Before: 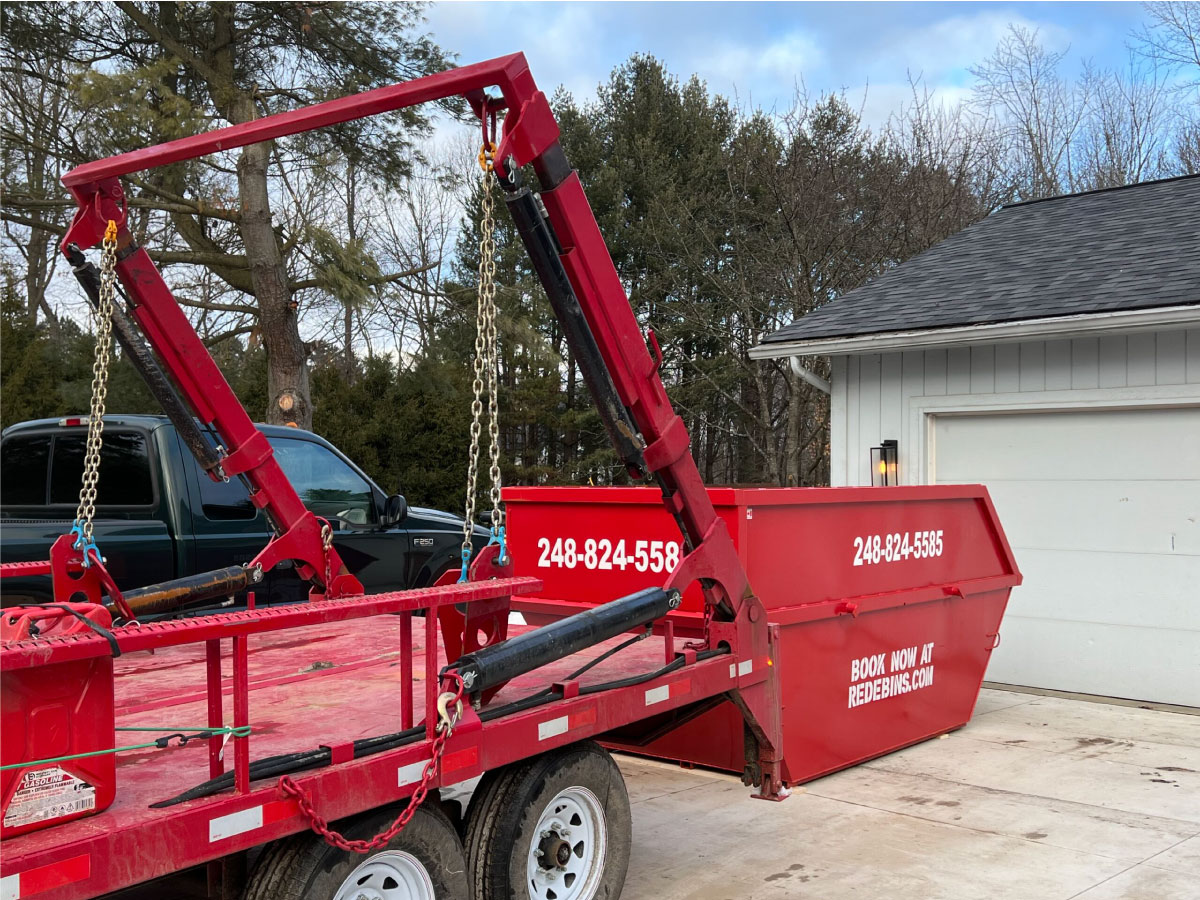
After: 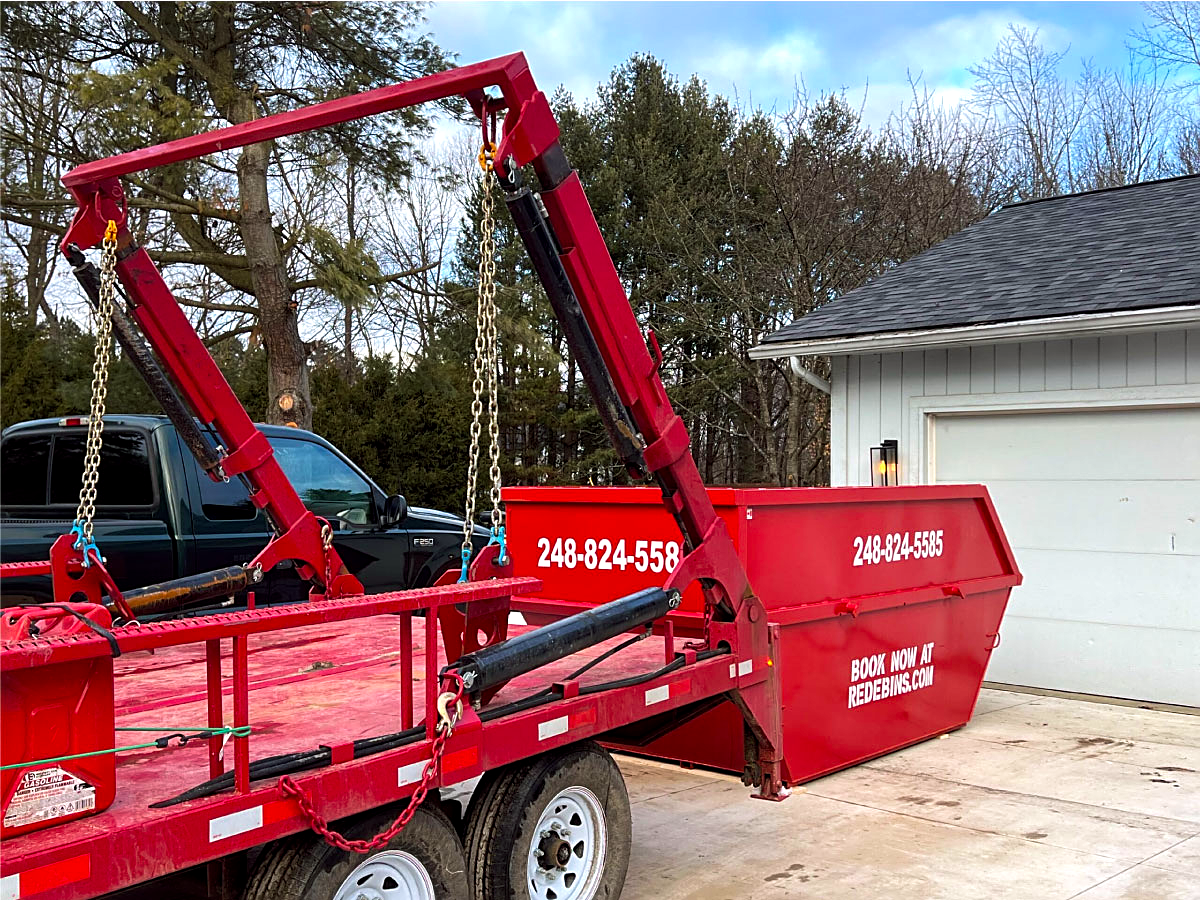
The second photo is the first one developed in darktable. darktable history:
sharpen: on, module defaults
local contrast: highlights 100%, shadows 100%, detail 120%, midtone range 0.2
color balance: lift [1, 1.001, 0.999, 1.001], gamma [1, 1.004, 1.007, 0.993], gain [1, 0.991, 0.987, 1.013], contrast 7.5%, contrast fulcrum 10%, output saturation 115%
velvia: strength 17%
